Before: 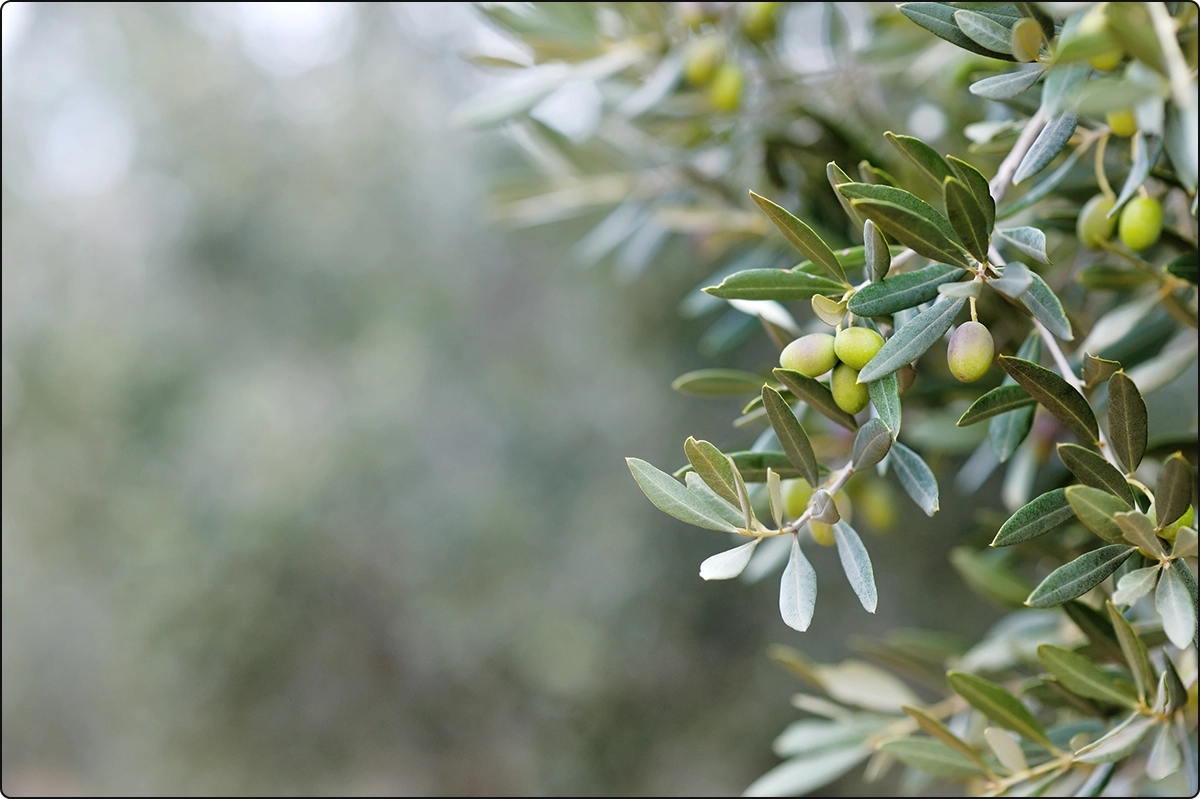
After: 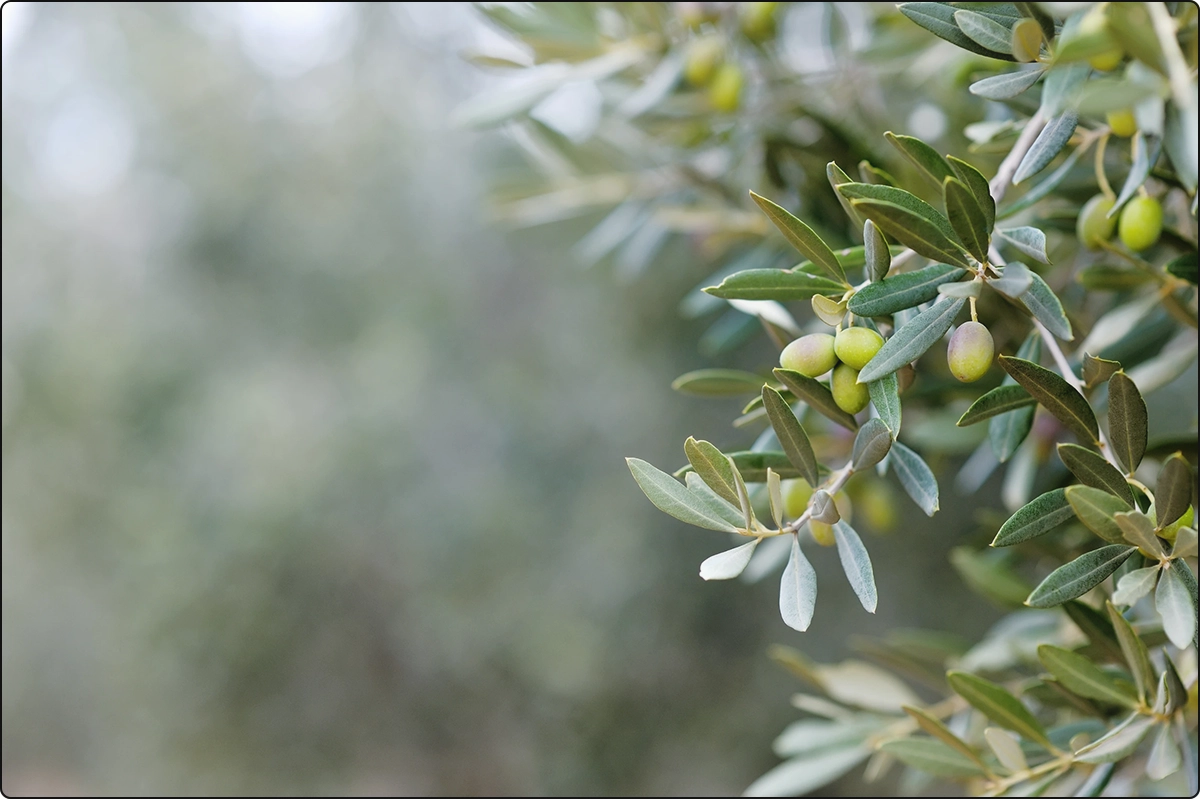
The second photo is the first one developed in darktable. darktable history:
contrast equalizer: y [[0.6 ×6], [0.55 ×6], [0 ×6], [0 ×6], [0 ×6]], mix -0.216
